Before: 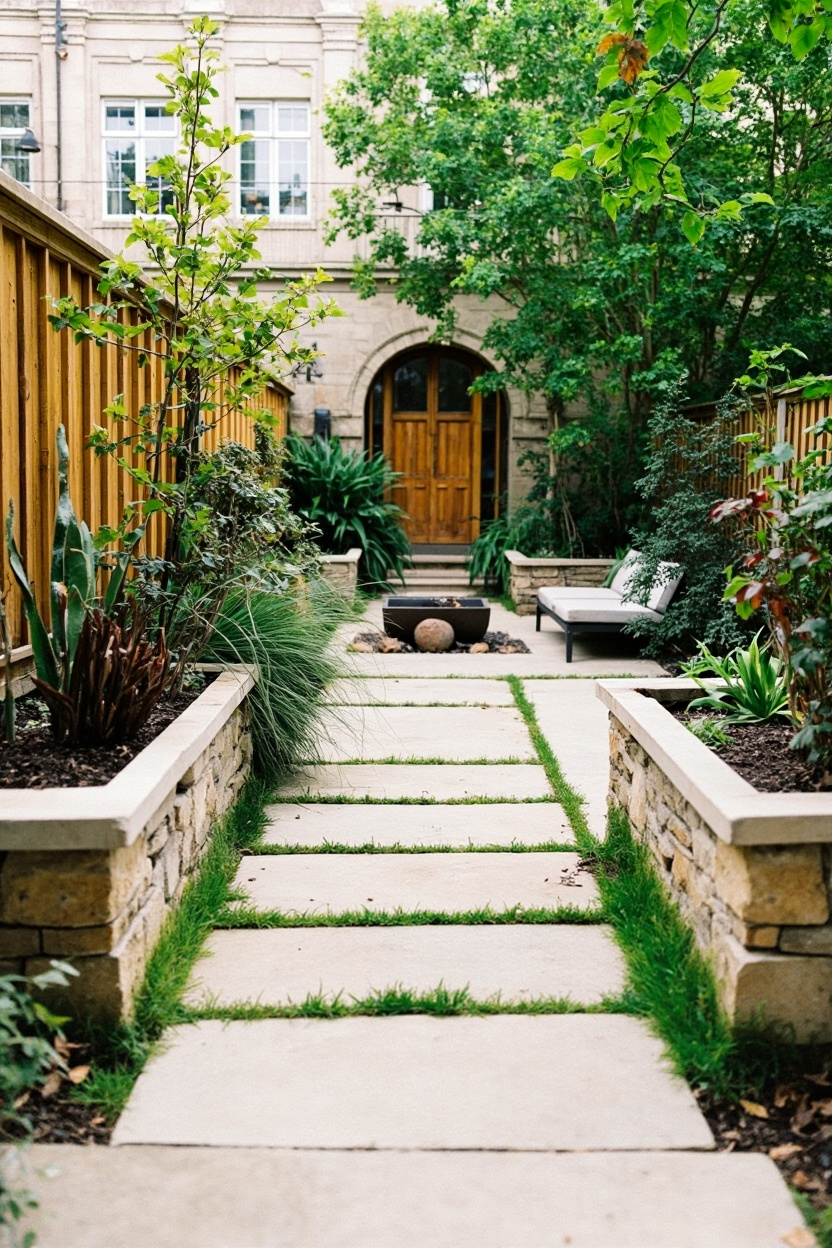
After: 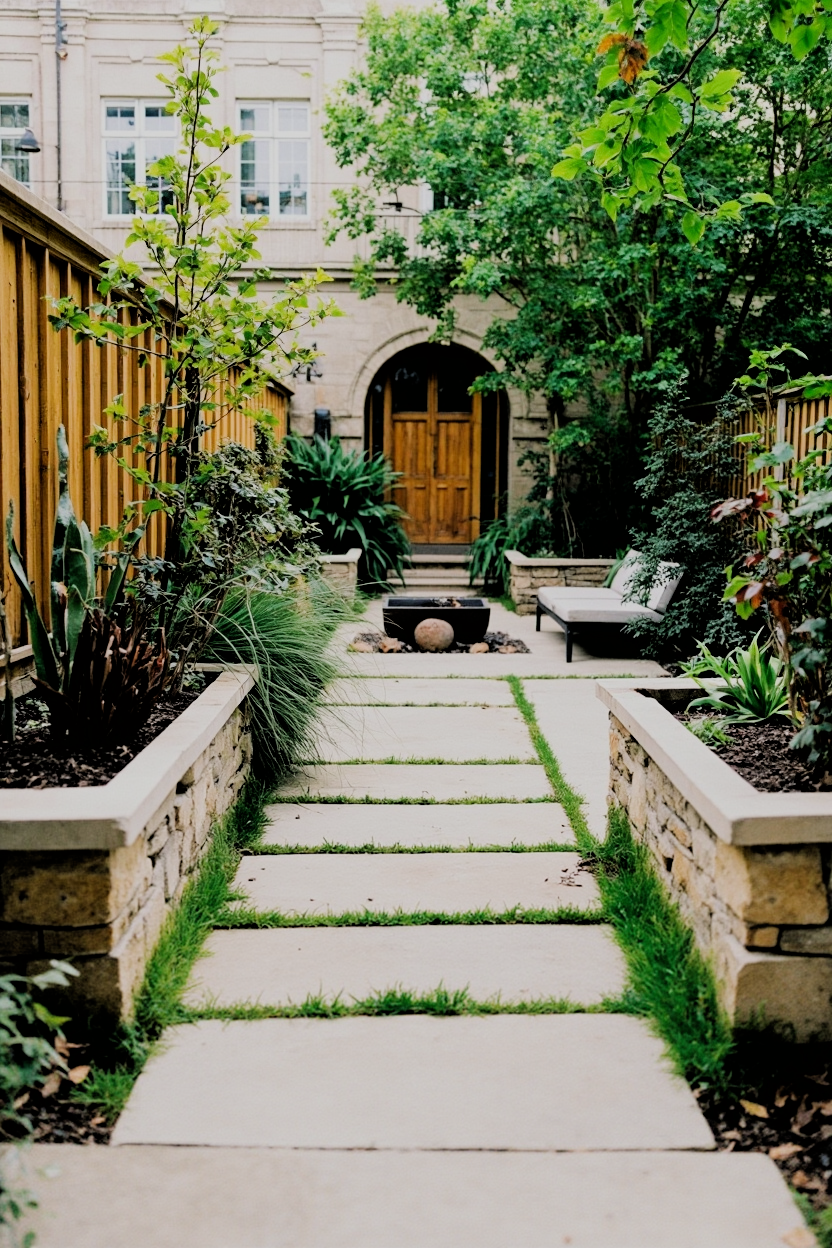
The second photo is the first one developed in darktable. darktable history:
filmic rgb: black relative exposure -4.34 EV, white relative exposure 4.56 EV, hardness 2.37, contrast 1.053
